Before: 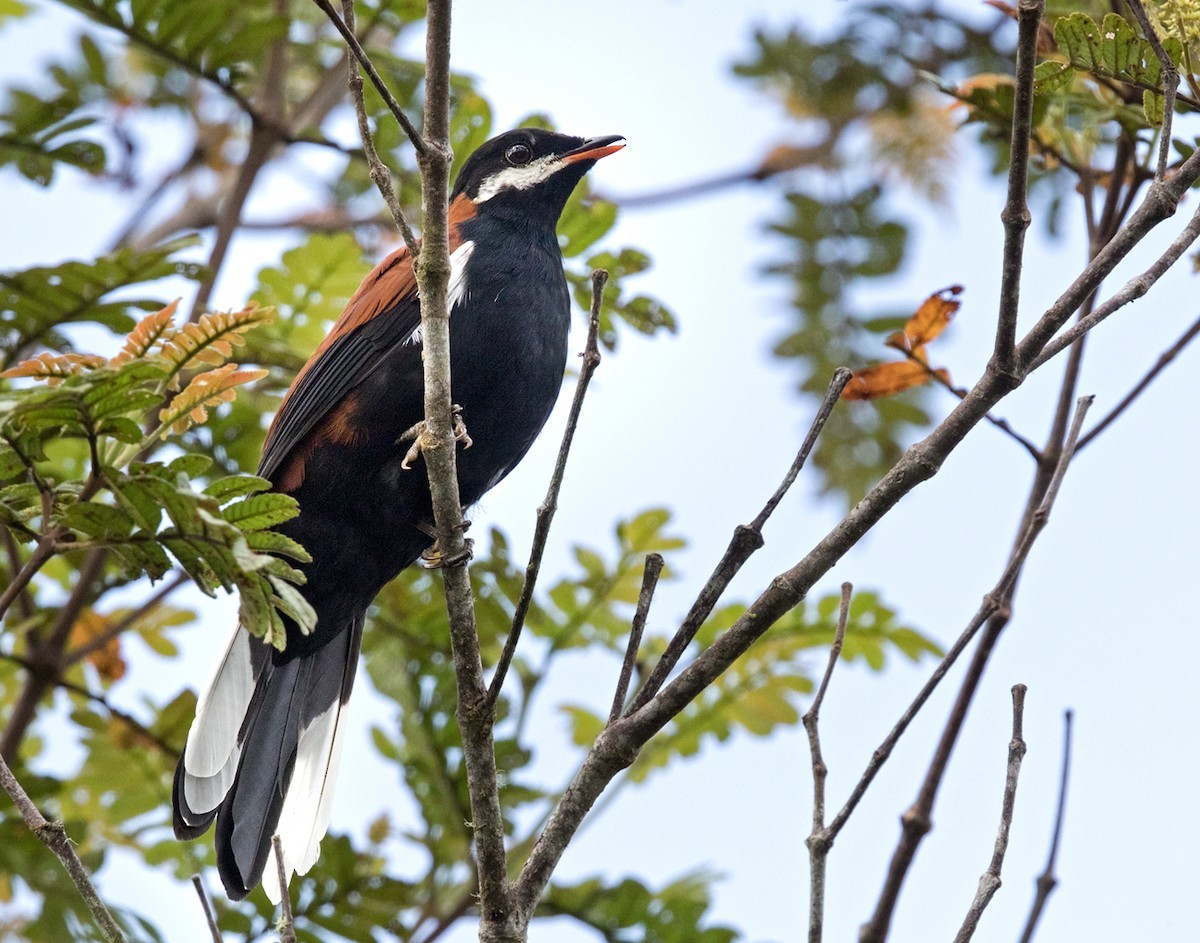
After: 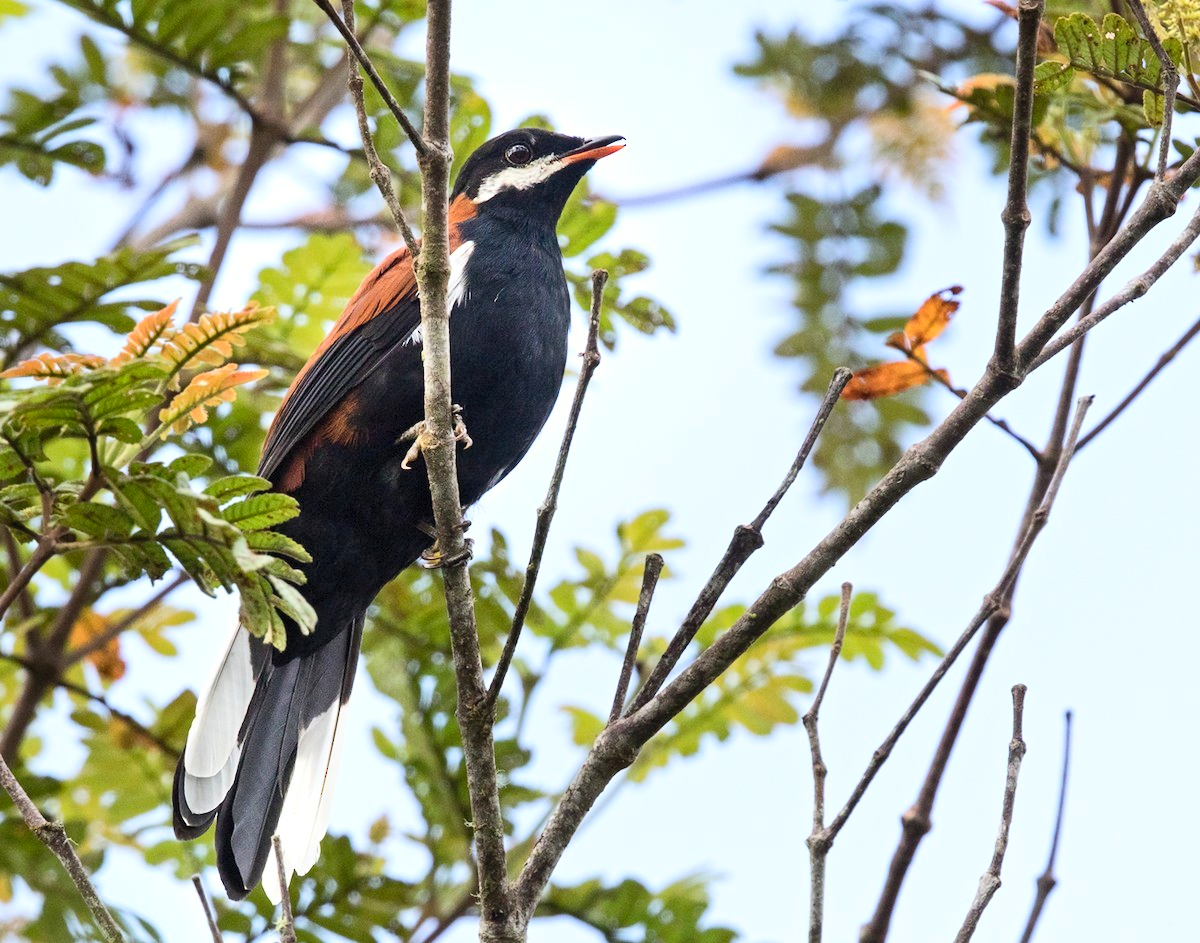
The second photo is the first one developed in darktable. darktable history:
contrast brightness saturation: contrast 0.205, brightness 0.17, saturation 0.216
